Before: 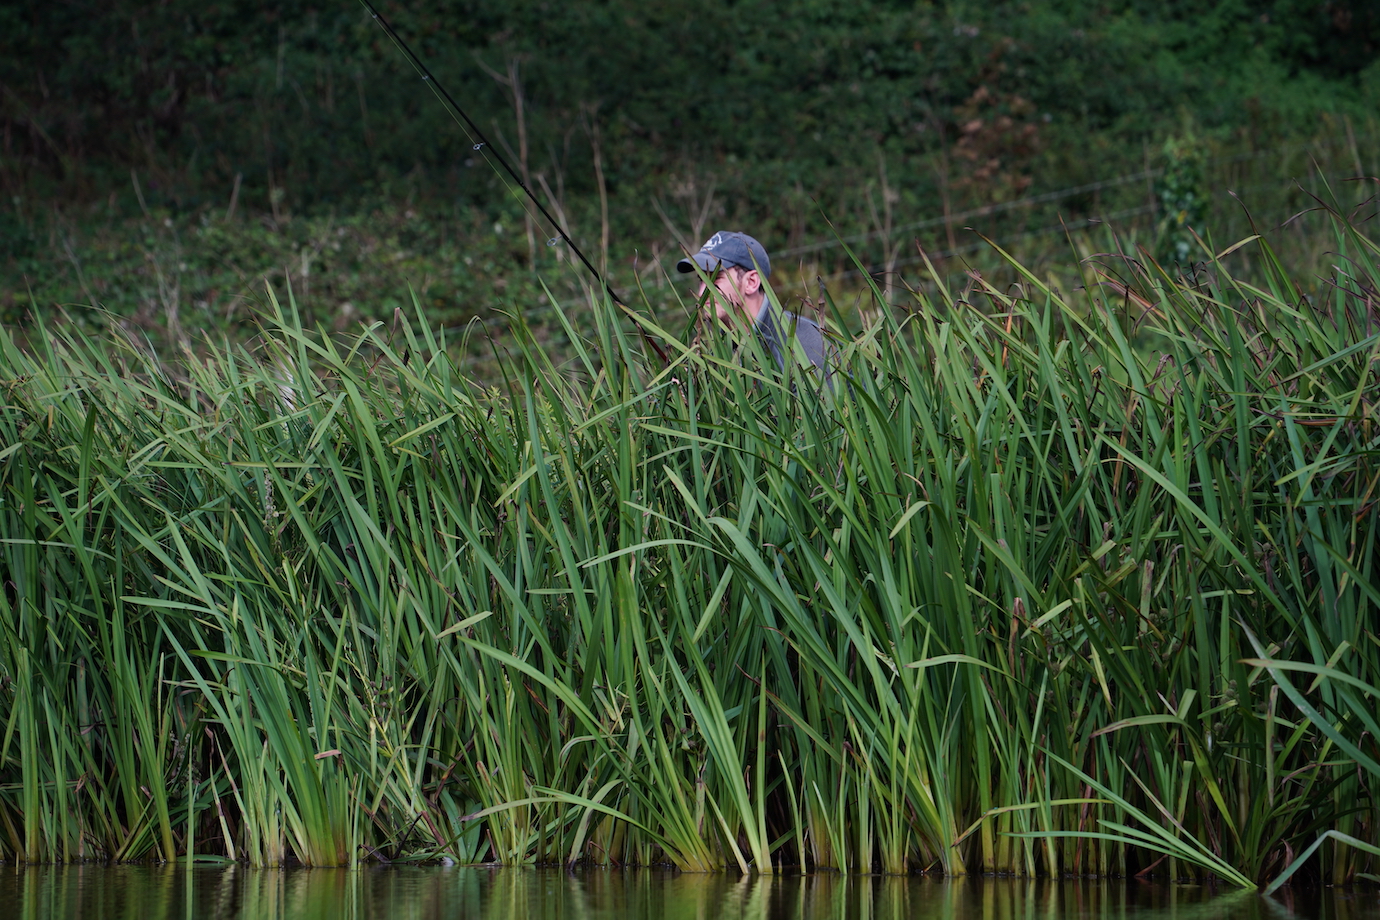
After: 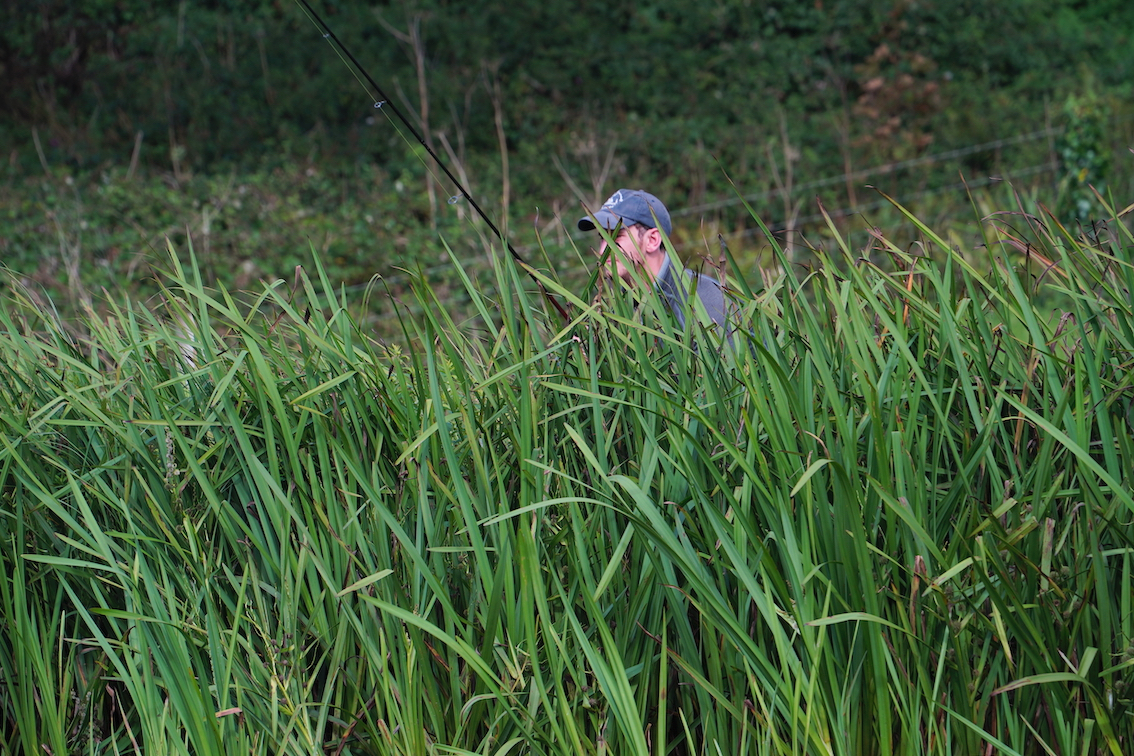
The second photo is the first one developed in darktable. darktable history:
contrast brightness saturation: brightness 0.09, saturation 0.19
crop and rotate: left 7.196%, top 4.574%, right 10.605%, bottom 13.178%
